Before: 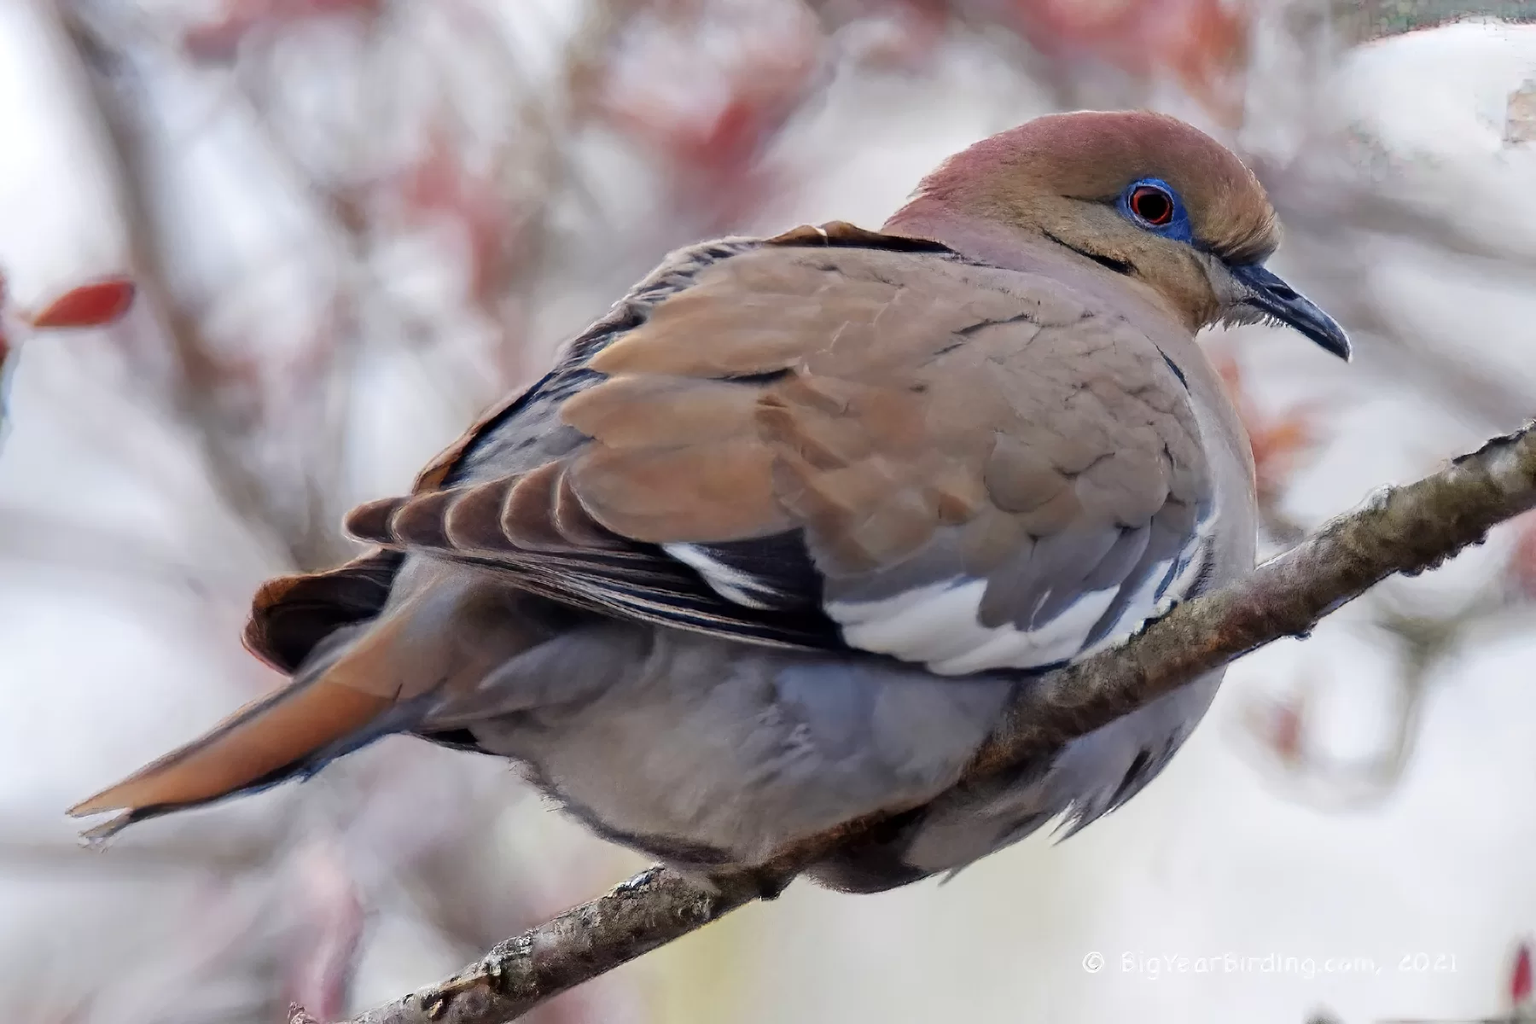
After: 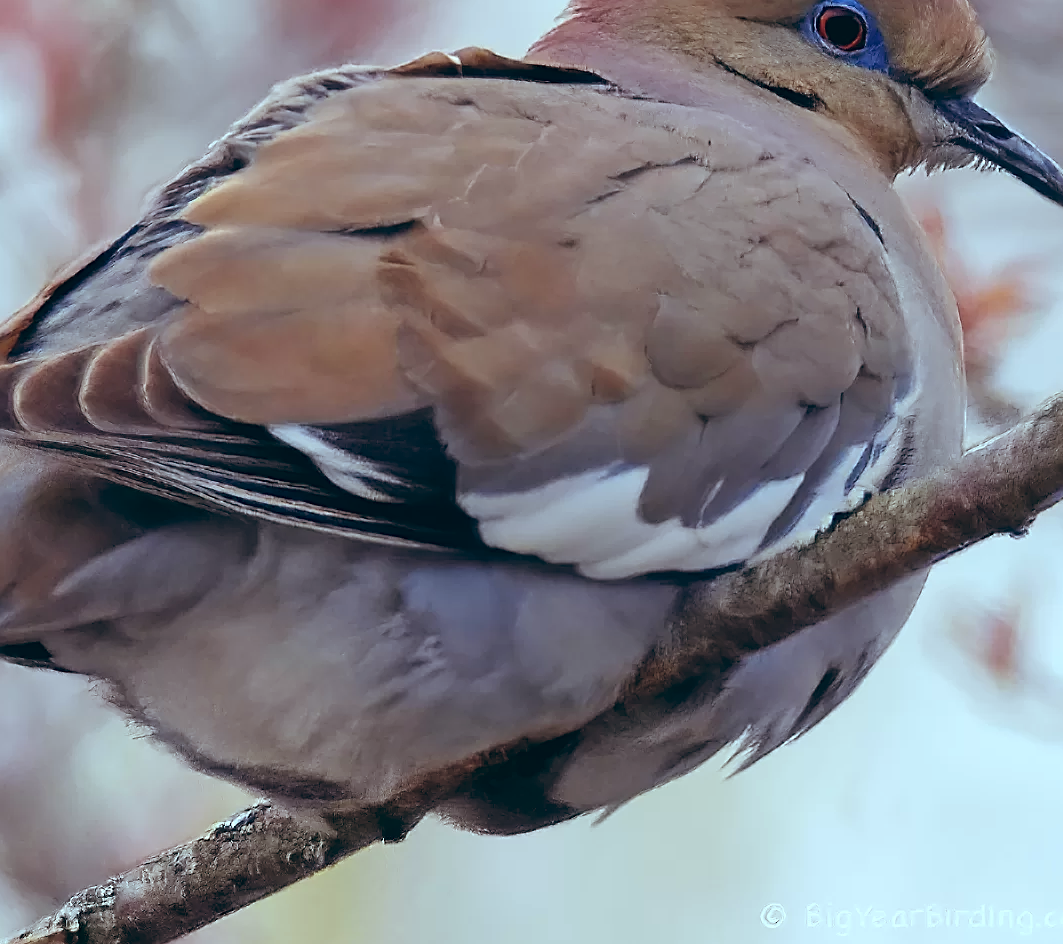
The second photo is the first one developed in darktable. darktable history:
color balance rgb: on, module defaults
sharpen: on, module defaults
crop and rotate: left 28.256%, top 17.734%, right 12.656%, bottom 3.573%
color balance: lift [1.003, 0.993, 1.001, 1.007], gamma [1.018, 1.072, 0.959, 0.928], gain [0.974, 0.873, 1.031, 1.127]
